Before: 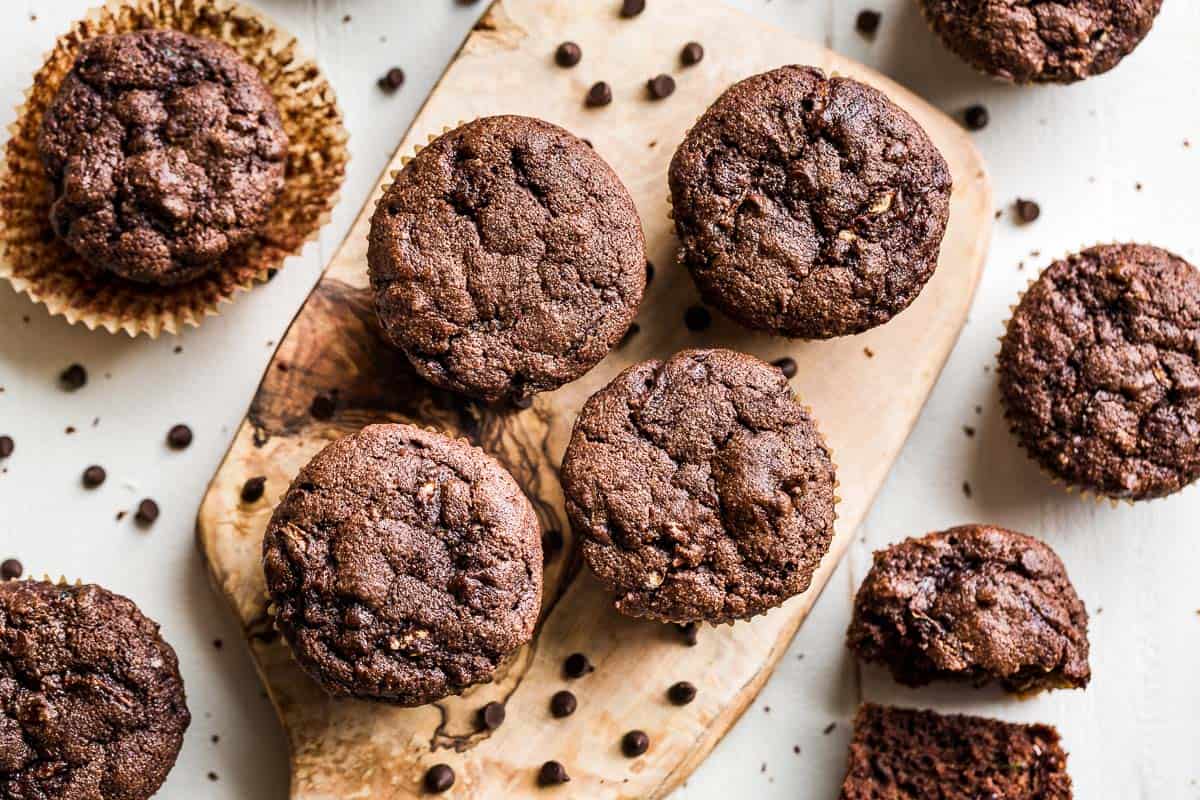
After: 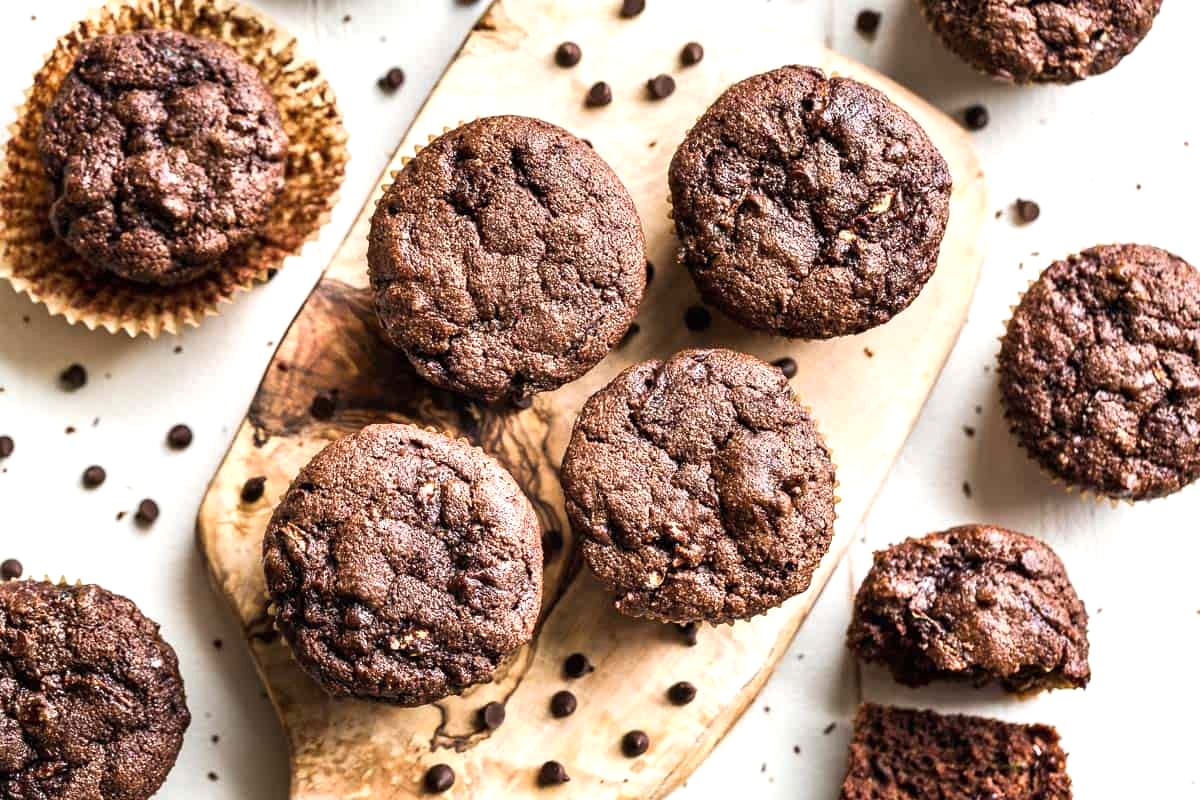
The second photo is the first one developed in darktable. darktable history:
contrast brightness saturation: saturation -0.05
exposure: black level correction 0, exposure 0.5 EV, compensate exposure bias true, compensate highlight preservation false
